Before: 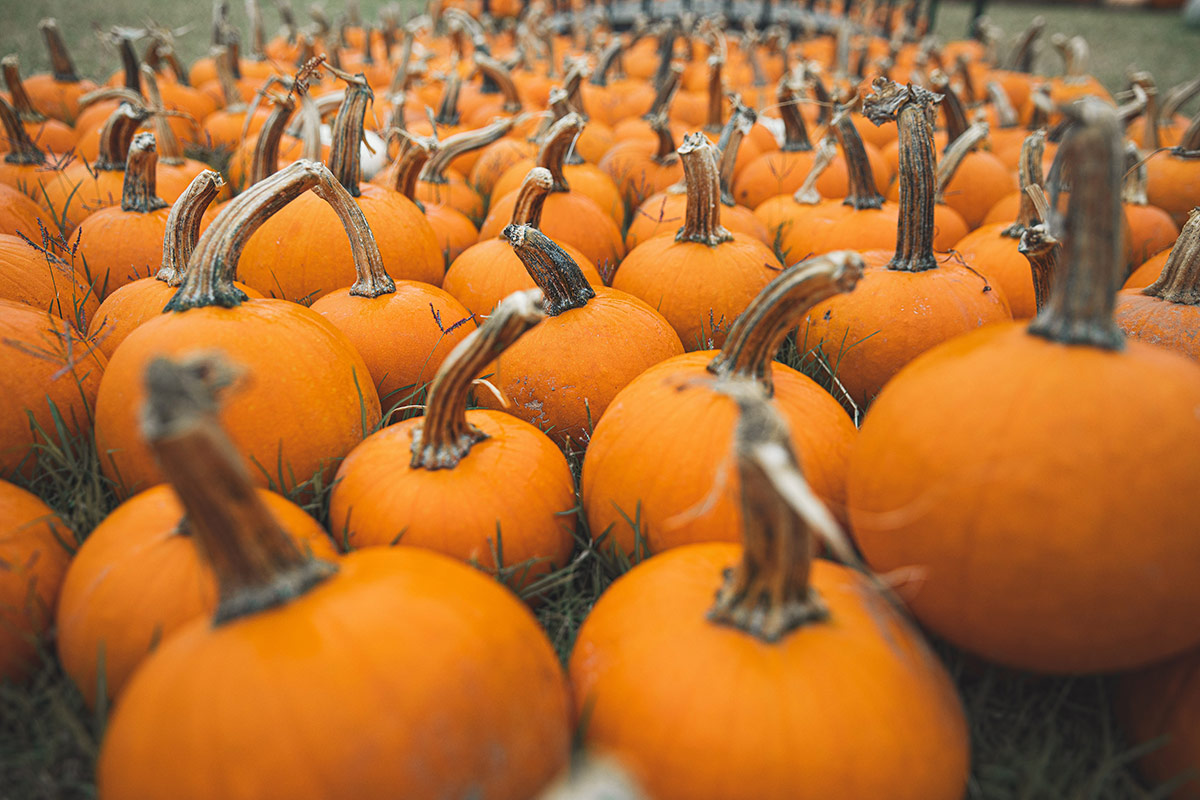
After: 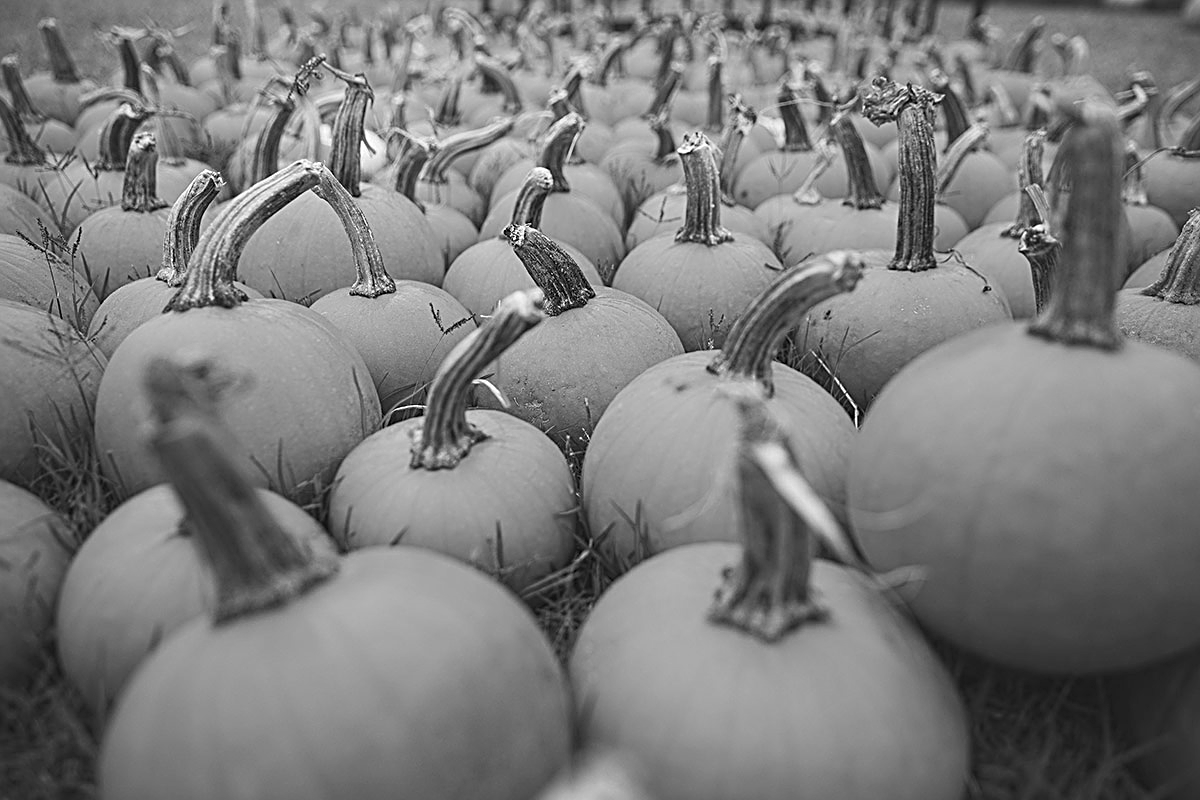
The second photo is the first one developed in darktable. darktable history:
color correction: highlights a* 1.39, highlights b* 17.83
sharpen: radius 2.531, amount 0.628
monochrome: on, module defaults
tone equalizer: on, module defaults
